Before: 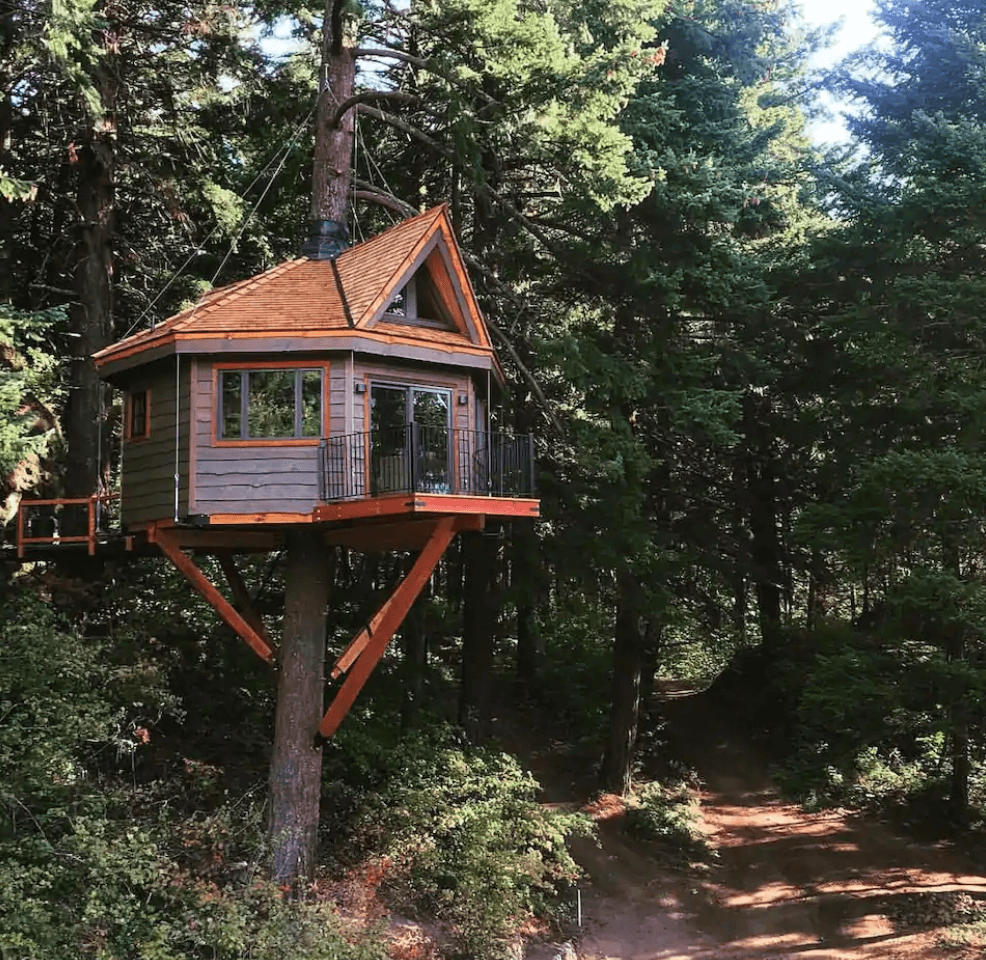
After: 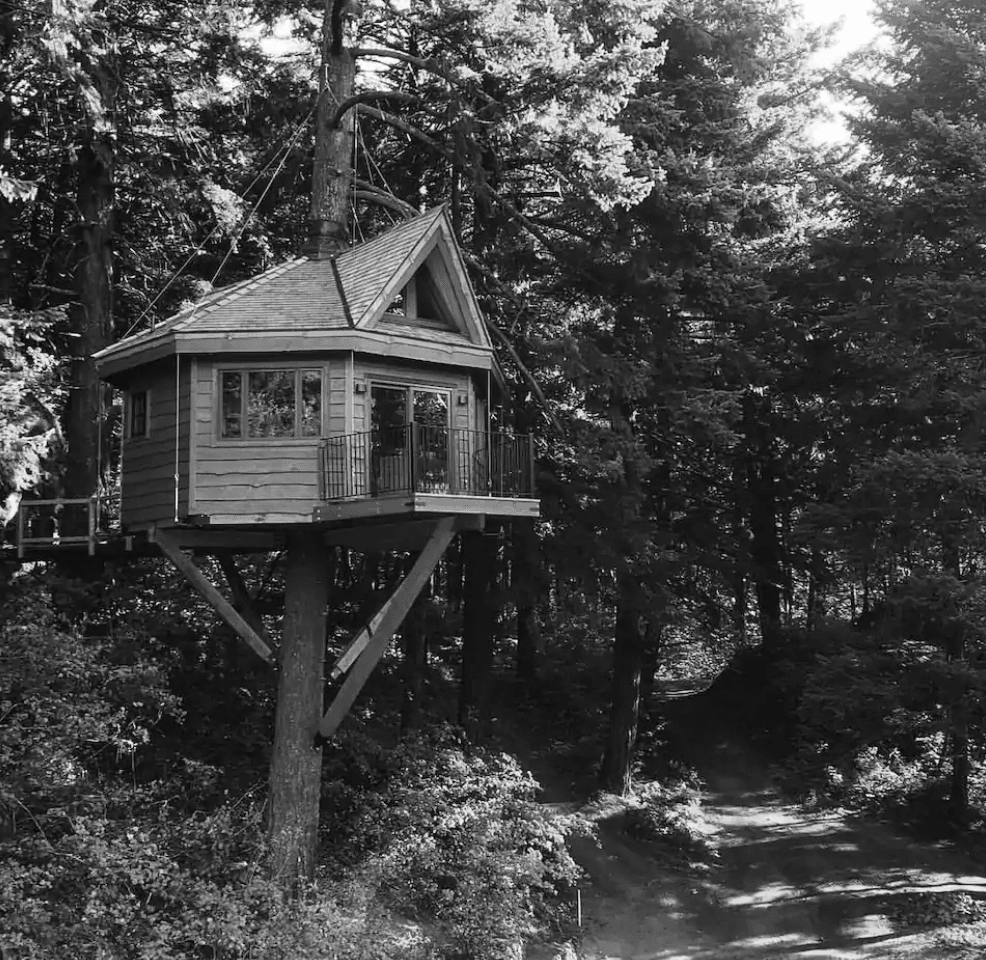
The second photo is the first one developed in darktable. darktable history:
contrast brightness saturation: saturation -1
tone equalizer: on, module defaults
